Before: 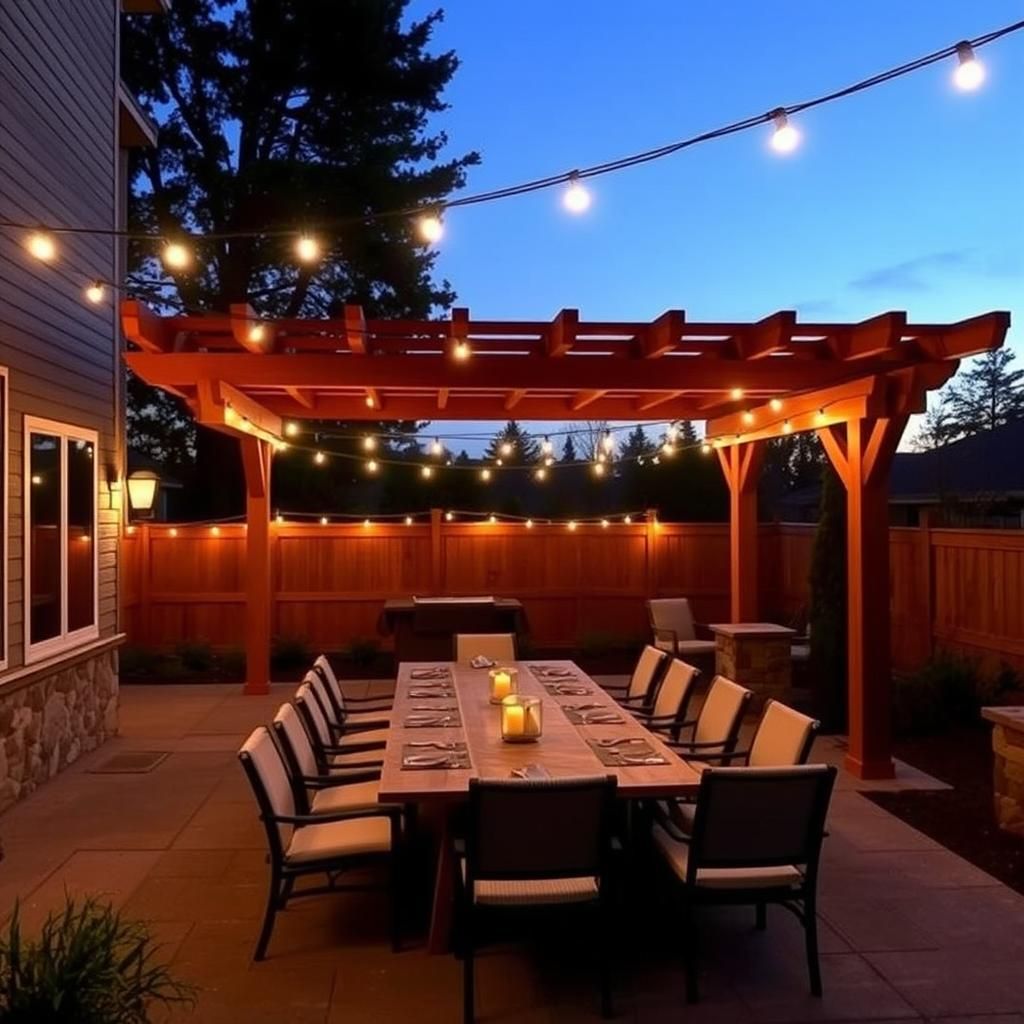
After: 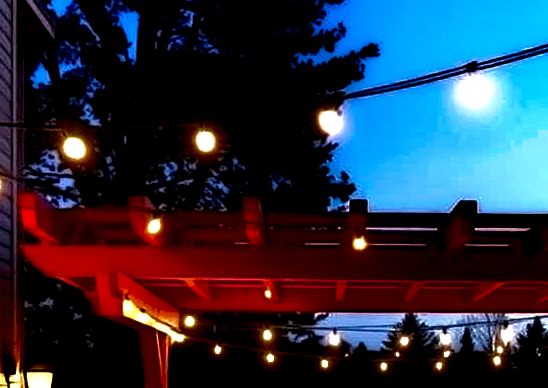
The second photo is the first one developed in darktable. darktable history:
local contrast: highlights 3%, shadows 246%, detail 164%, midtone range 0.007
shadows and highlights: soften with gaussian
levels: levels [0, 0.352, 0.703]
crop: left 10.053%, top 10.64%, right 36.39%, bottom 51.393%
